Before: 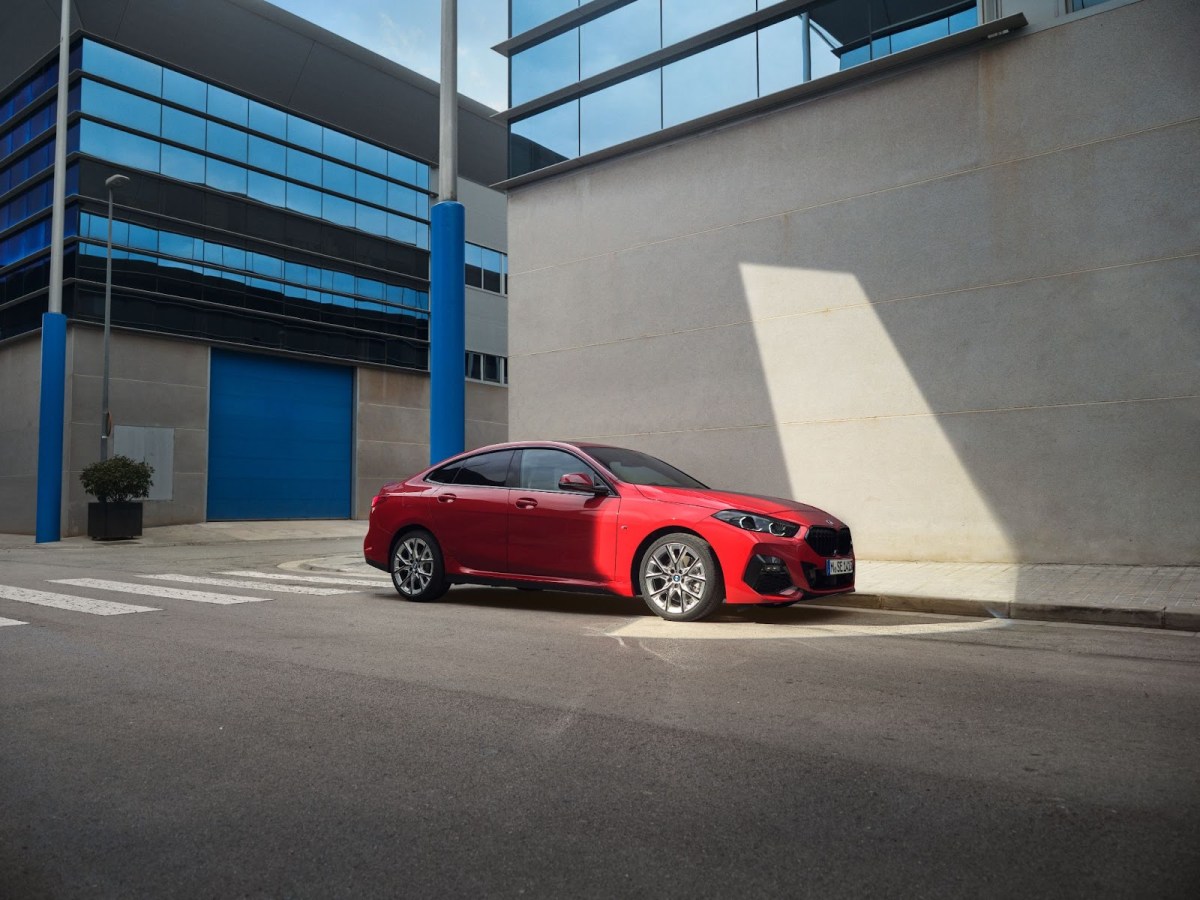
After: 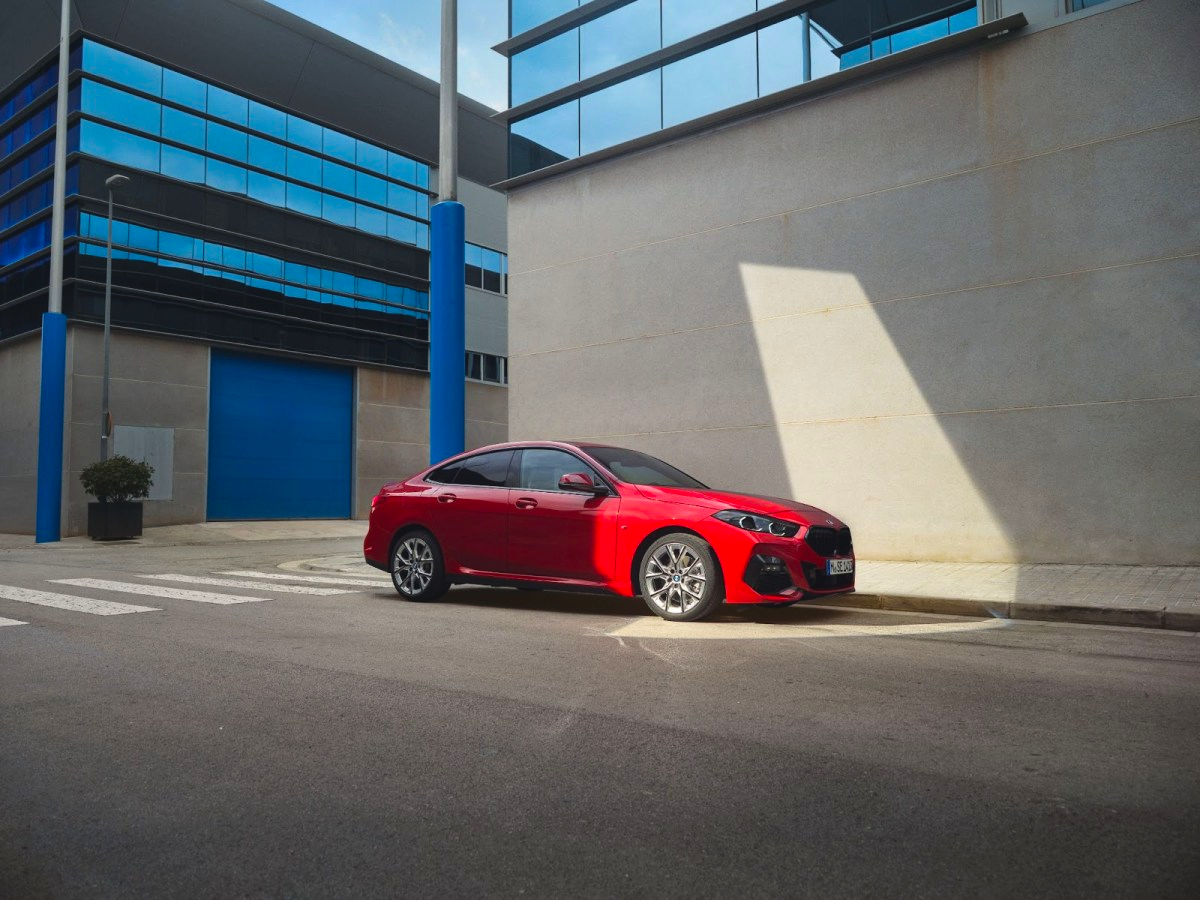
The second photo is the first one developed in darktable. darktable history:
color balance rgb: global offset › luminance 0.476%, perceptual saturation grading › global saturation 30.827%
